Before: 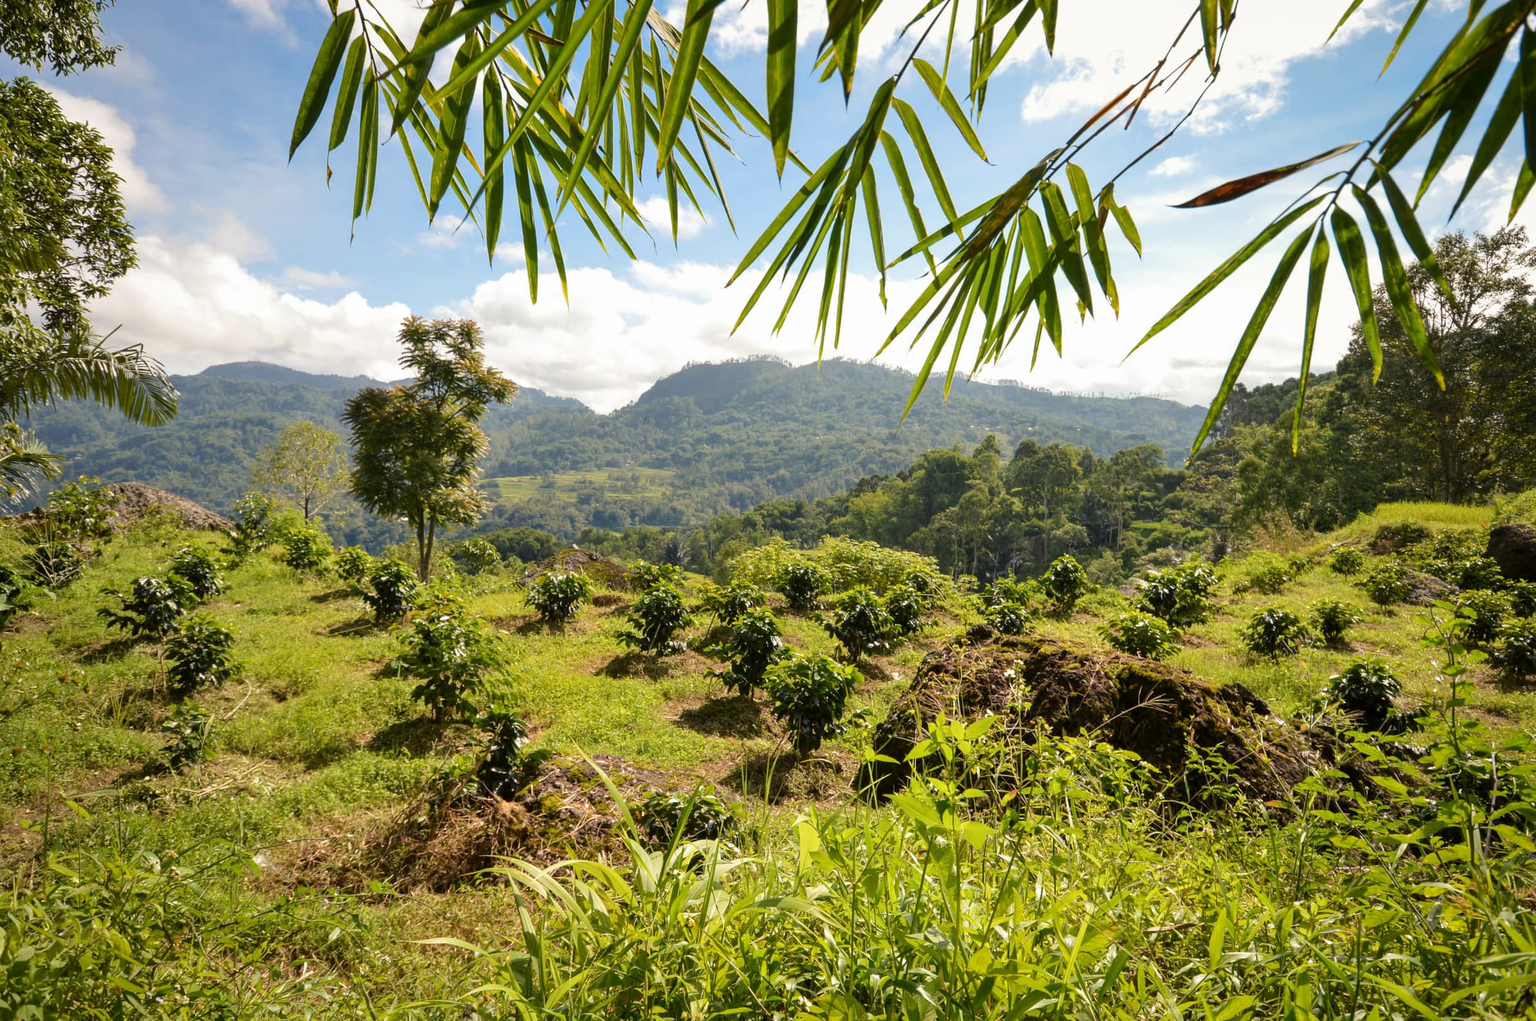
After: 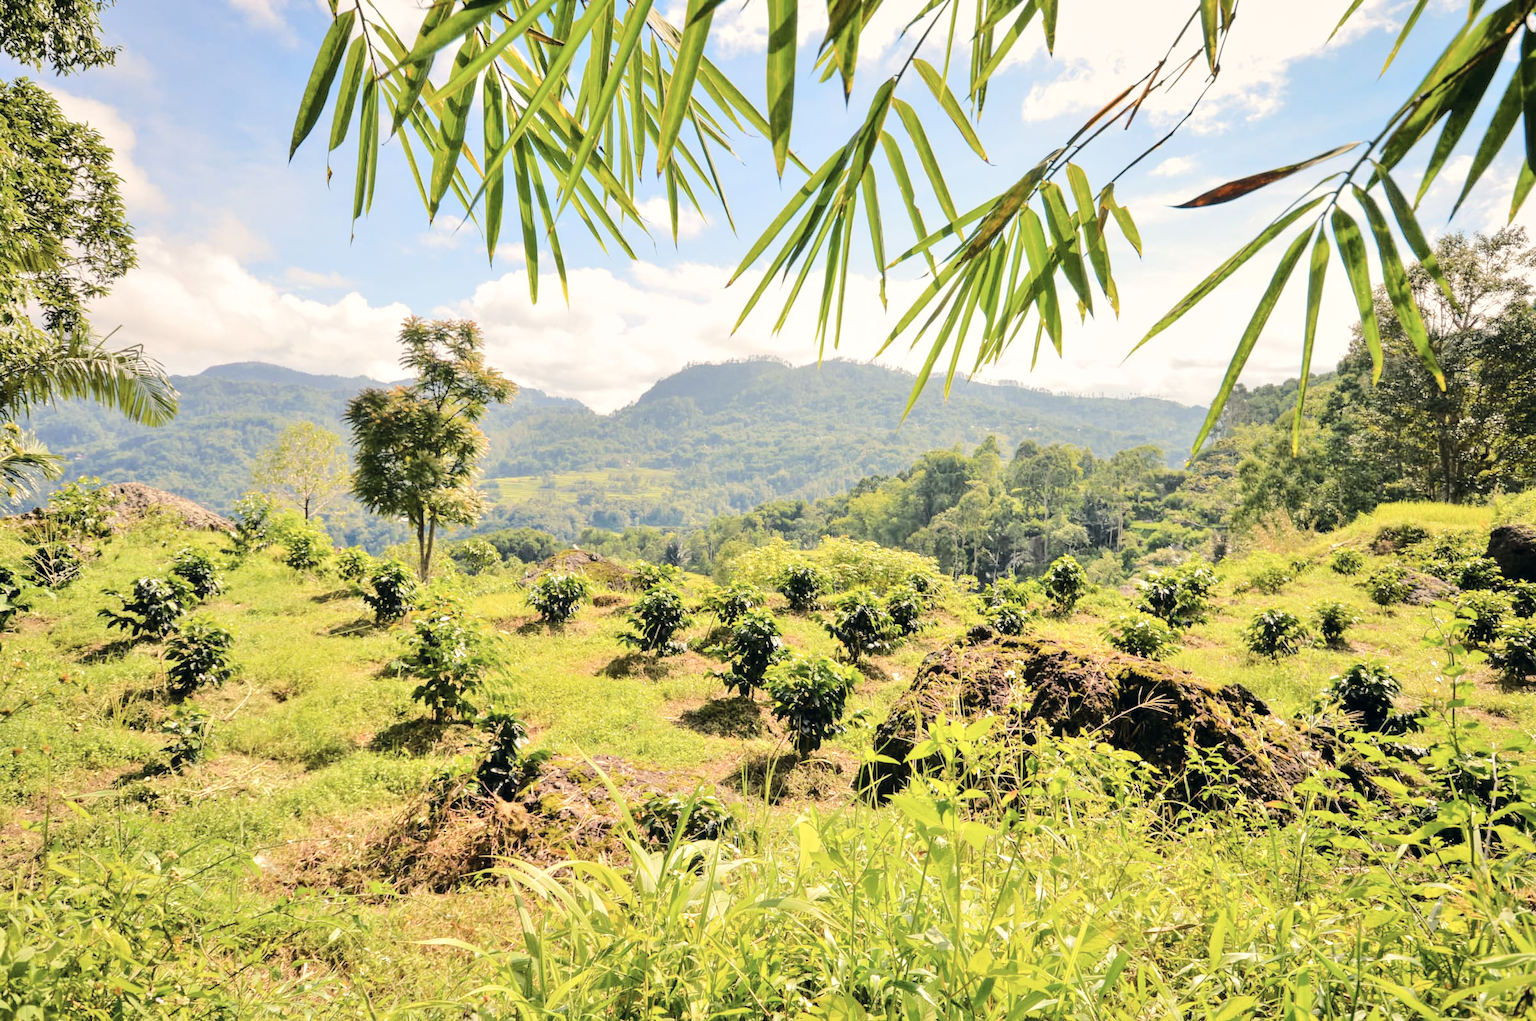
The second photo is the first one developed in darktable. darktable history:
rgb curve: curves: ch0 [(0, 0) (0.284, 0.292) (0.505, 0.644) (1, 1)], compensate middle gray true
color correction: highlights a* 2.75, highlights b* 5, shadows a* -2.04, shadows b* -4.84, saturation 0.8
tone equalizer: -7 EV 0.15 EV, -6 EV 0.6 EV, -5 EV 1.15 EV, -4 EV 1.33 EV, -3 EV 1.15 EV, -2 EV 0.6 EV, -1 EV 0.15 EV, mask exposure compensation -0.5 EV
